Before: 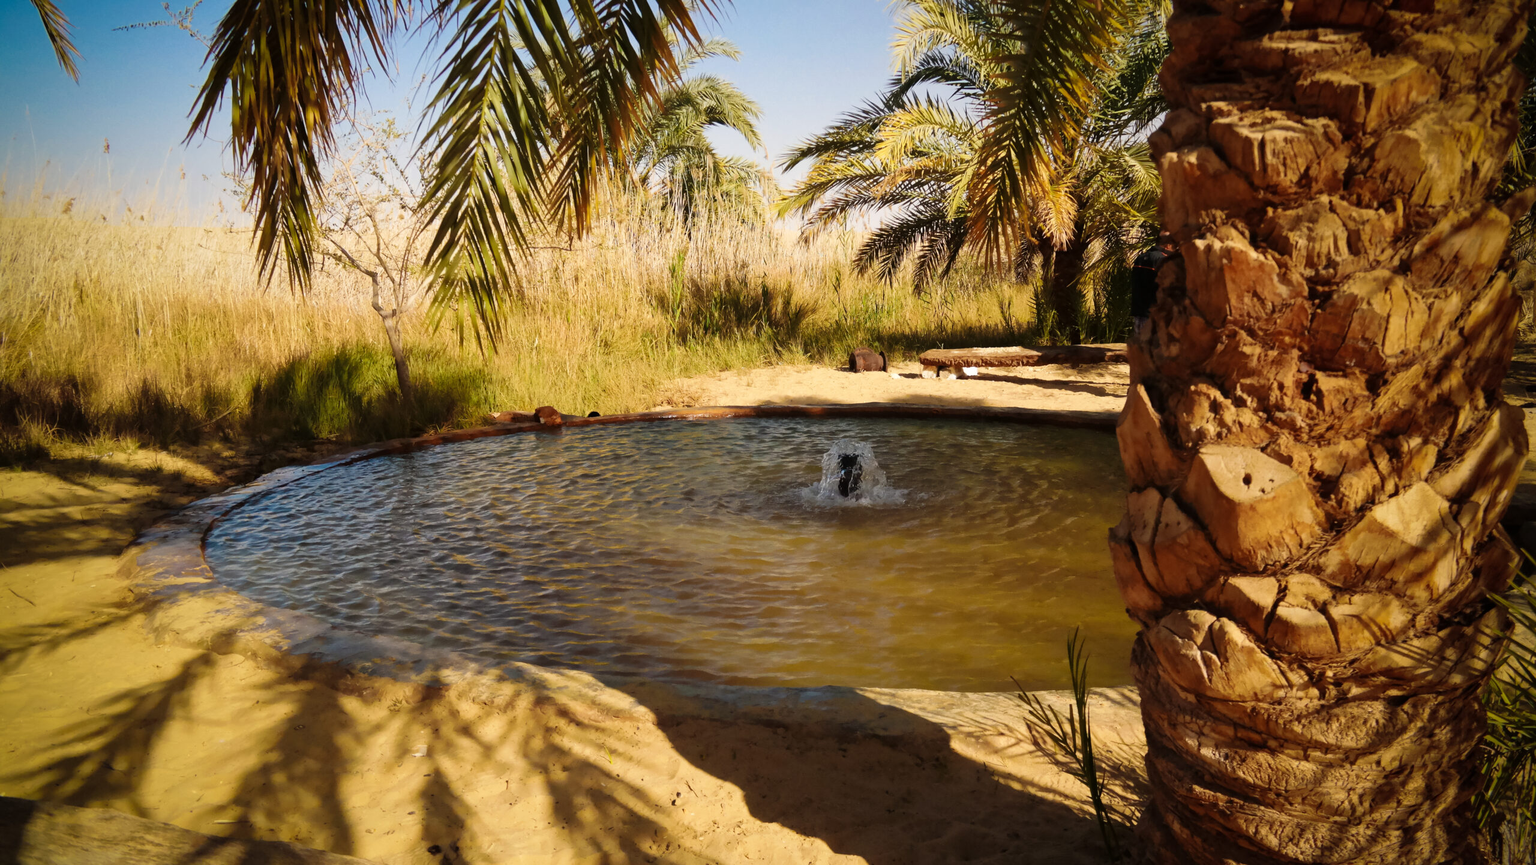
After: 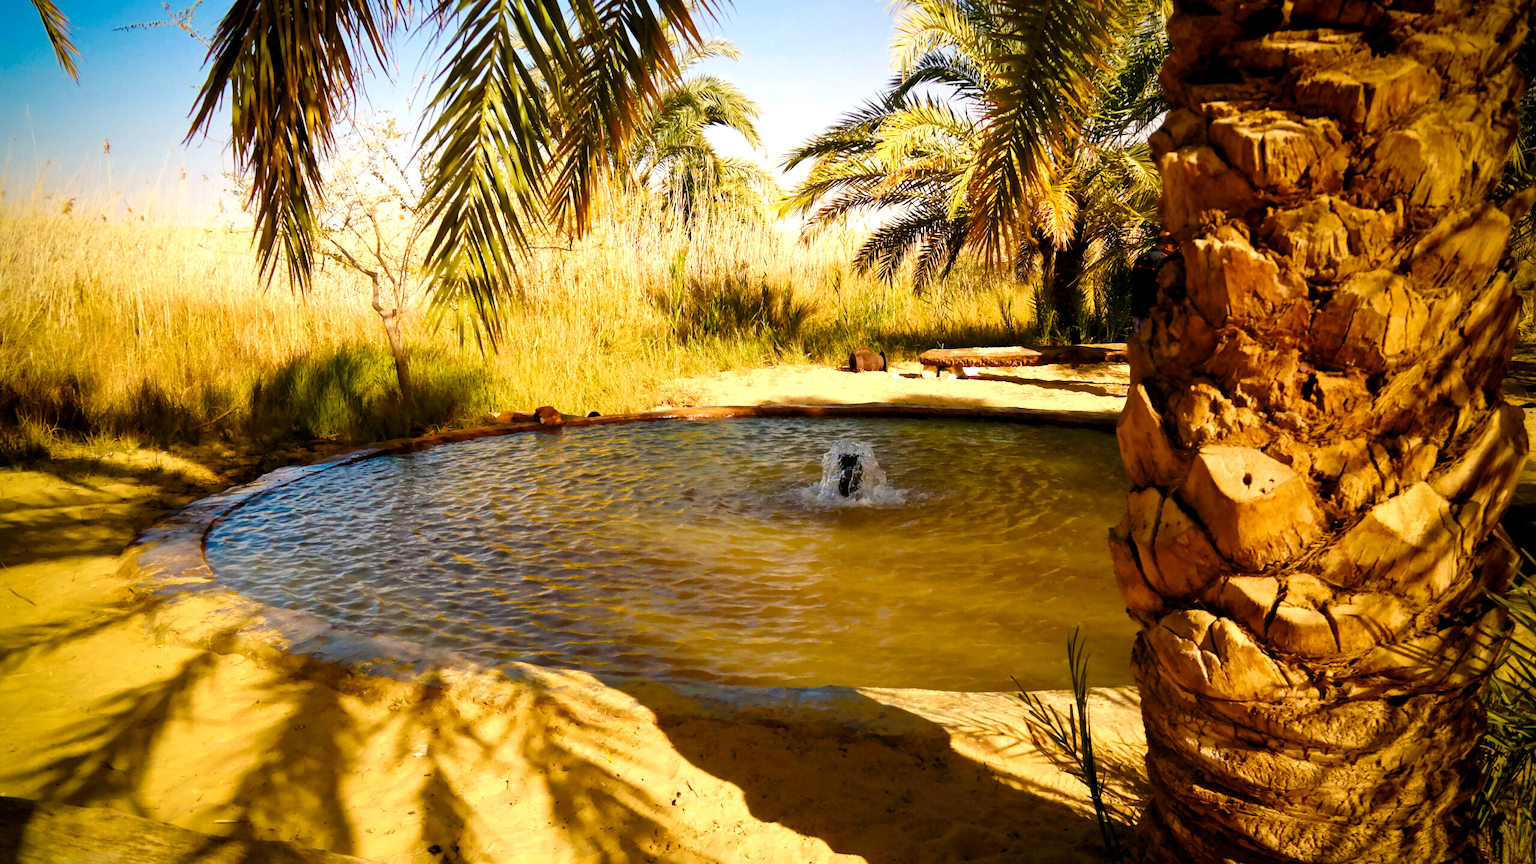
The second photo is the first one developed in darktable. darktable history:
color balance rgb: shadows lift › chroma 1%, shadows lift › hue 240.84°, highlights gain › chroma 2%, highlights gain › hue 73.2°, global offset › luminance -0.5%, perceptual saturation grading › global saturation 20%, perceptual saturation grading › highlights -25%, perceptual saturation grading › shadows 50%, global vibrance 25.26%
exposure: exposure 0.6 EV, compensate highlight preservation false
